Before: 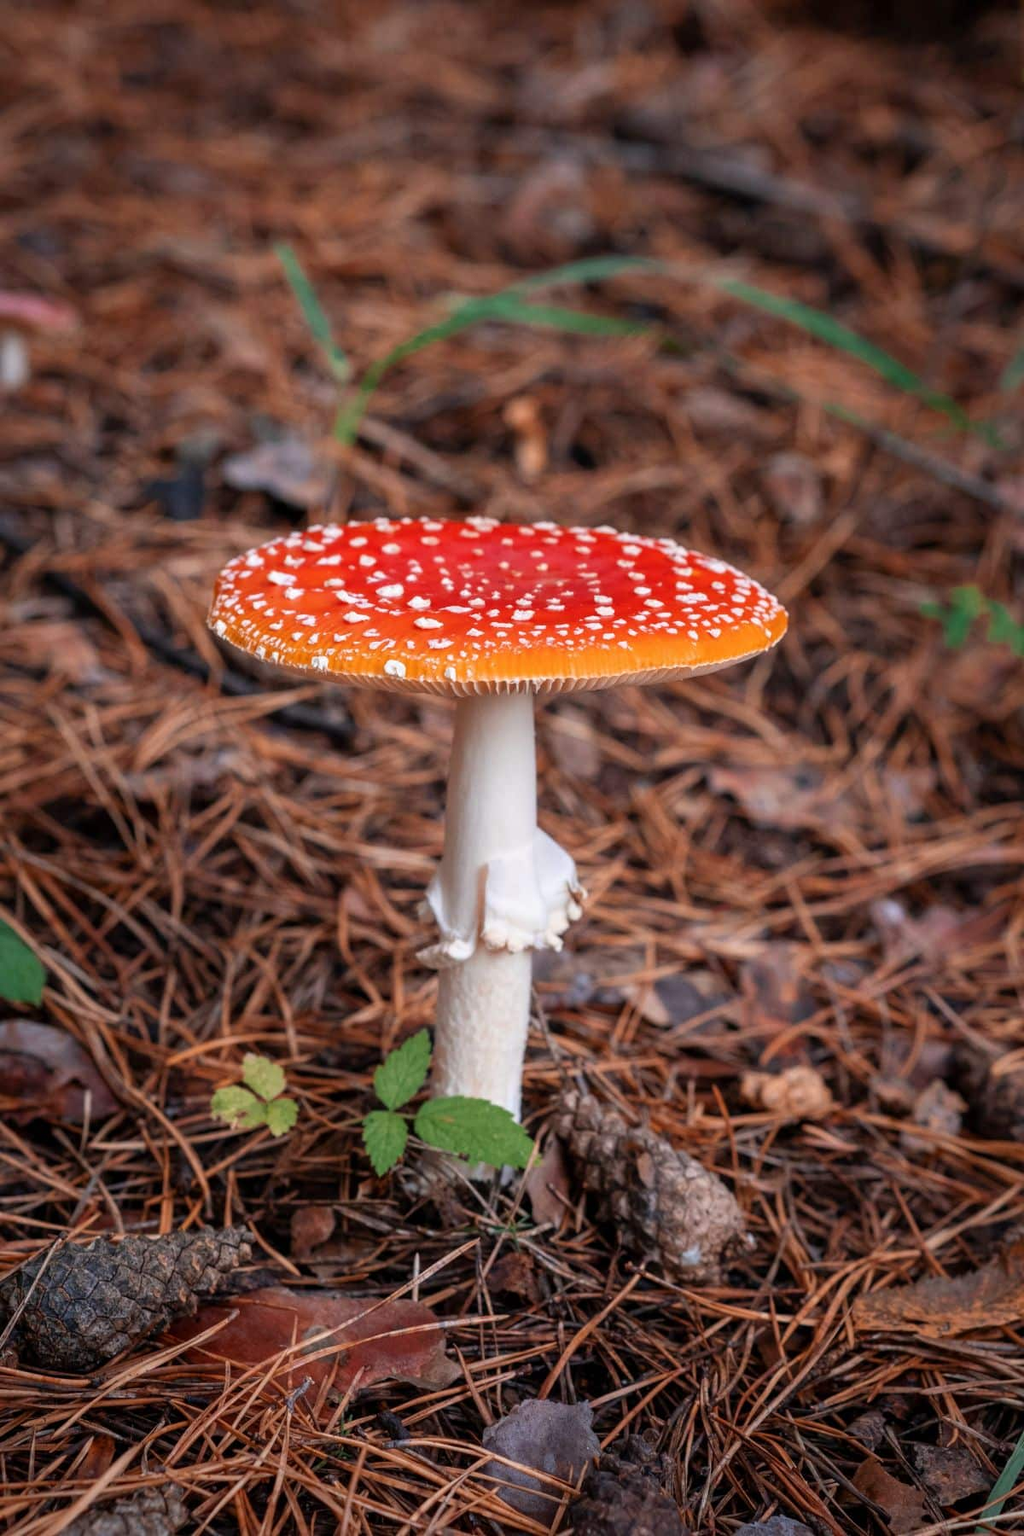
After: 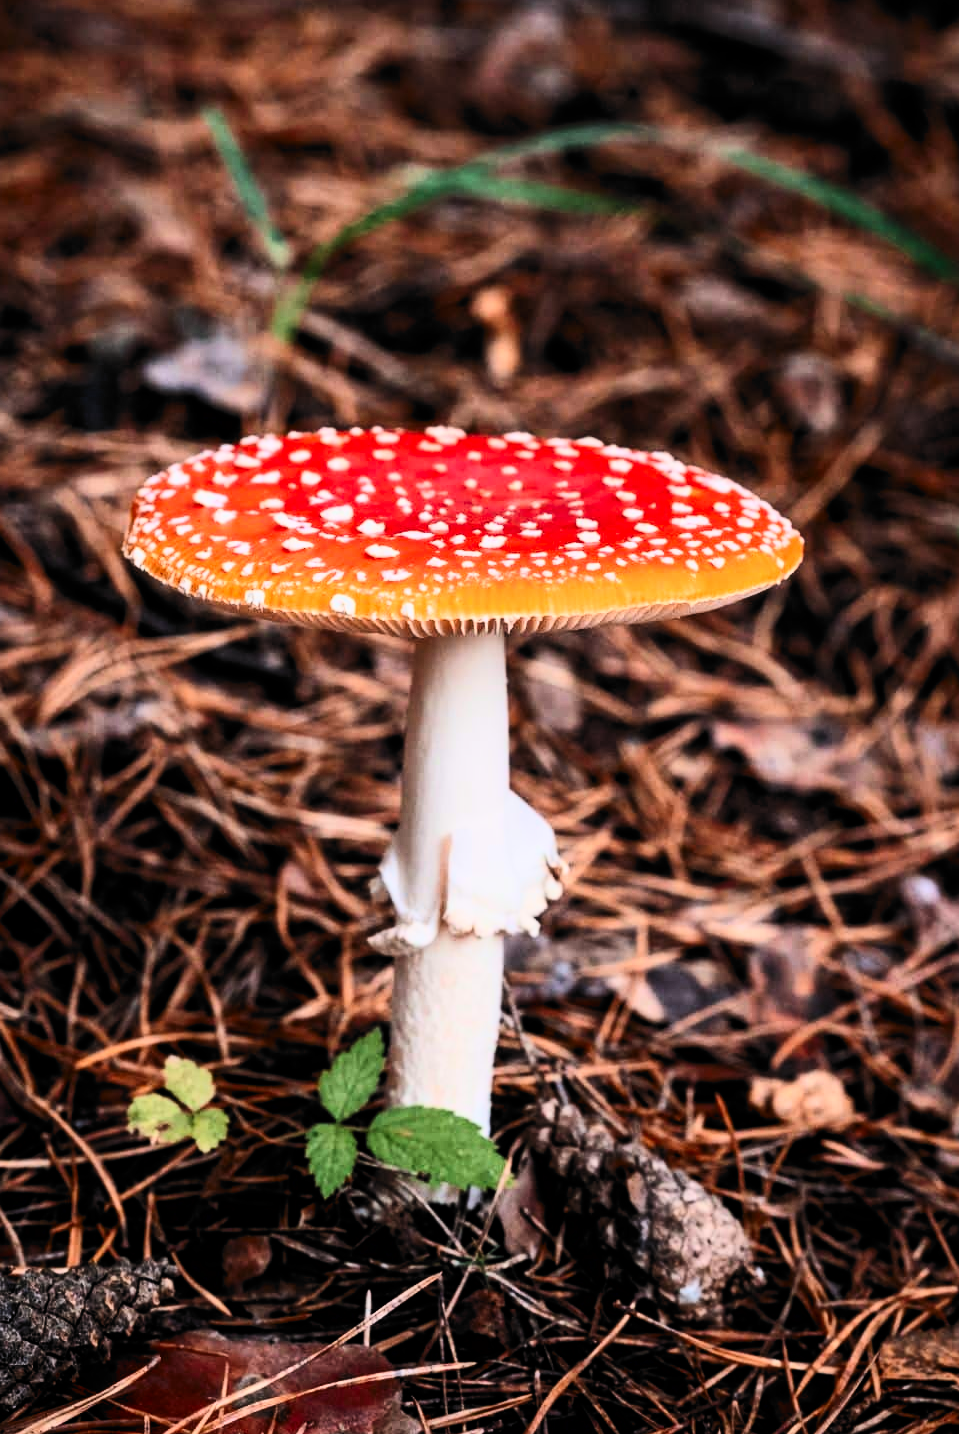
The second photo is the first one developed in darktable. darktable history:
crop and rotate: left 10.081%, top 9.954%, right 9.959%, bottom 10.37%
exposure: compensate highlight preservation false
filmic rgb: black relative exposure -5.1 EV, white relative exposure 3.97 EV, hardness 2.9, contrast 1.299, highlights saturation mix -29.11%, color science v6 (2022)
contrast brightness saturation: contrast 0.408, brightness 0.109, saturation 0.214
